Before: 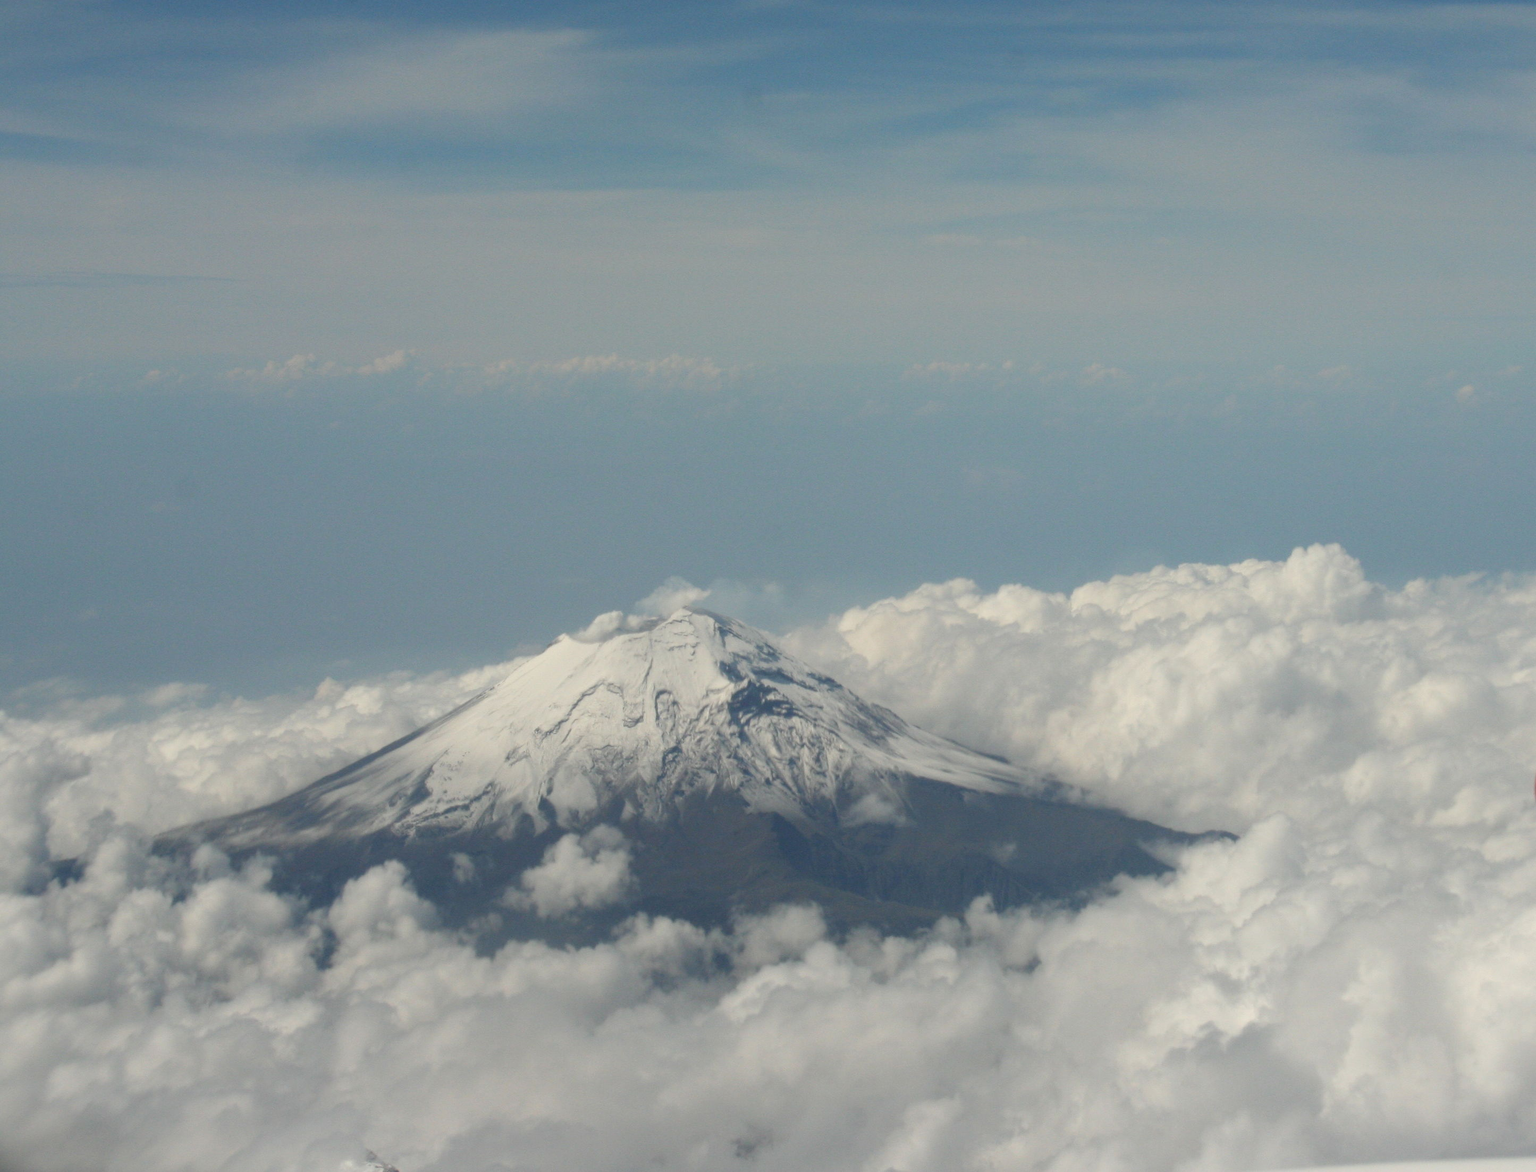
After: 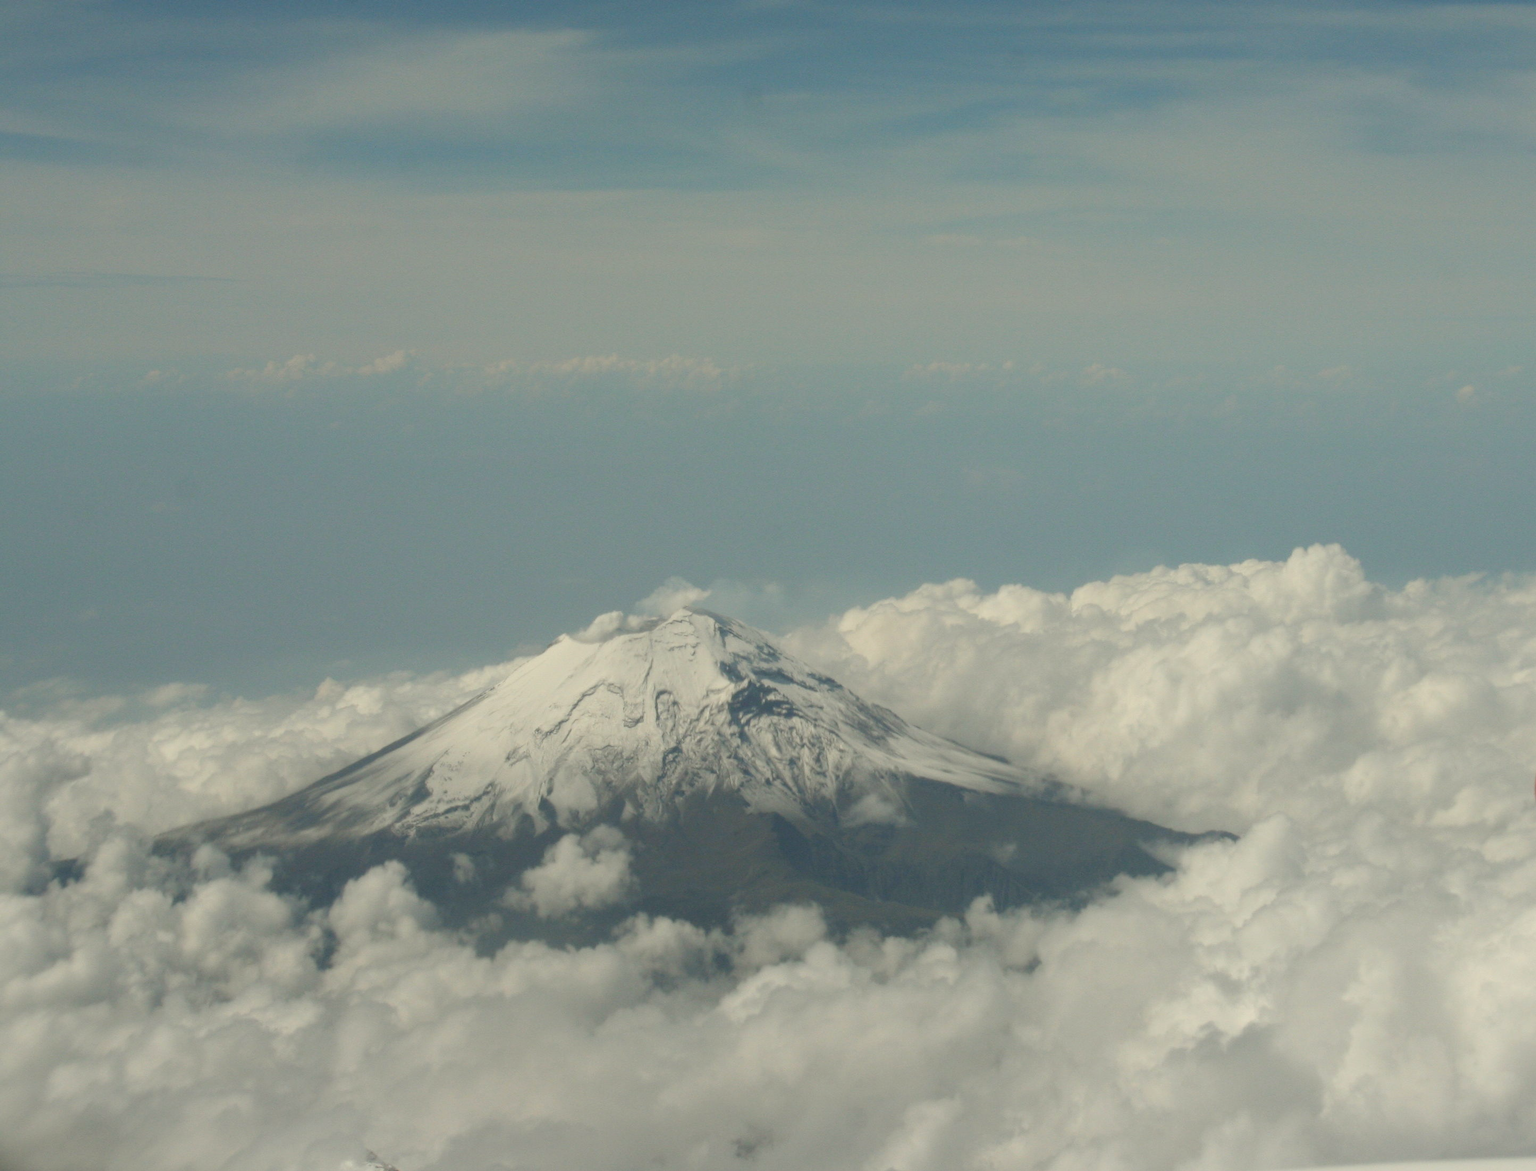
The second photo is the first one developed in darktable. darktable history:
tone curve: color space Lab, linked channels, preserve colors none
color balance: mode lift, gamma, gain (sRGB), lift [1.04, 1, 1, 0.97], gamma [1.01, 1, 1, 0.97], gain [0.96, 1, 1, 0.97]
